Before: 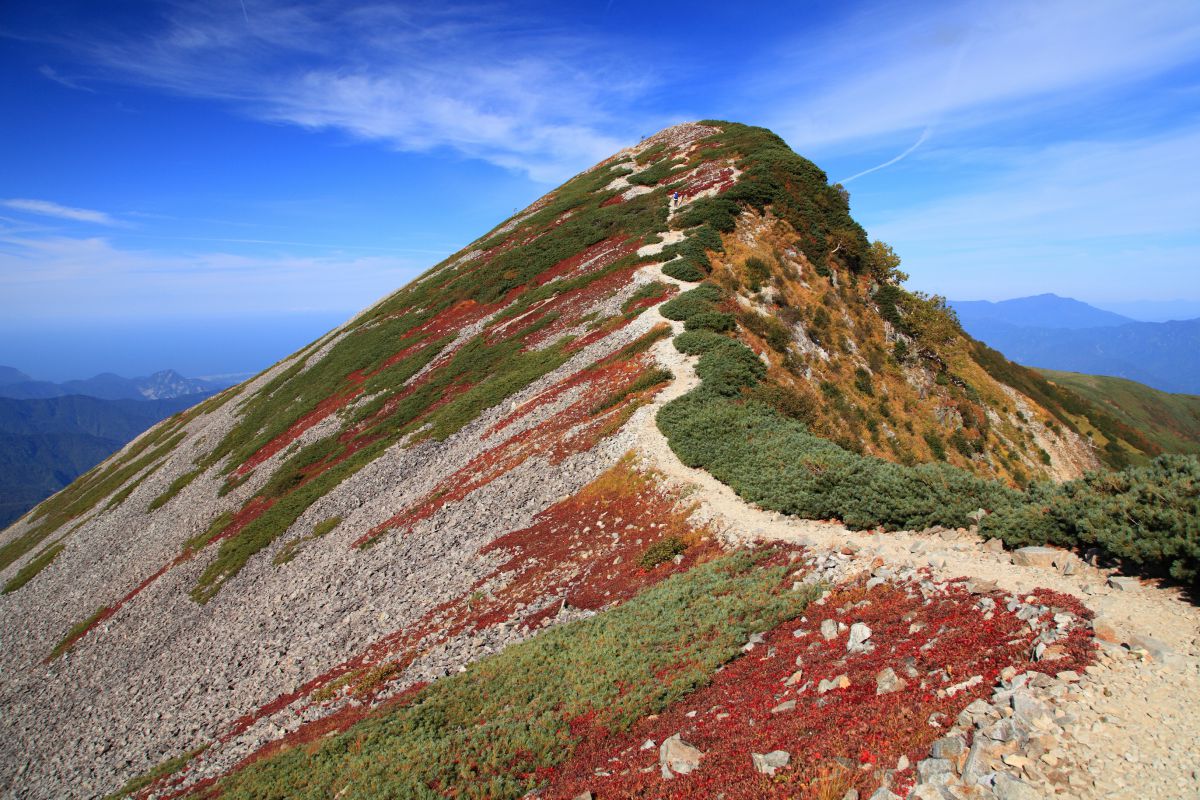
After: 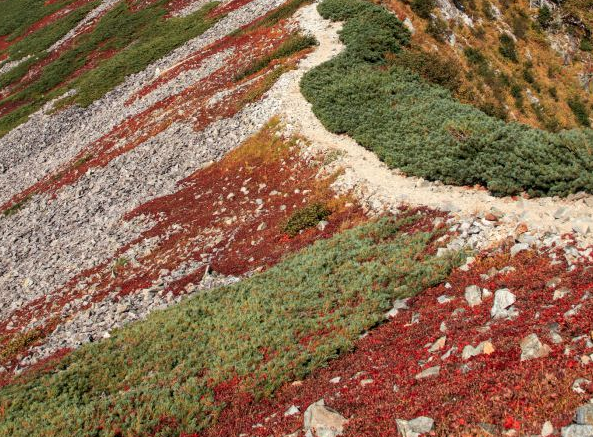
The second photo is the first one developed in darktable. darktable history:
crop: left 29.672%, top 41.786%, right 20.851%, bottom 3.487%
local contrast: on, module defaults
tone equalizer: on, module defaults
